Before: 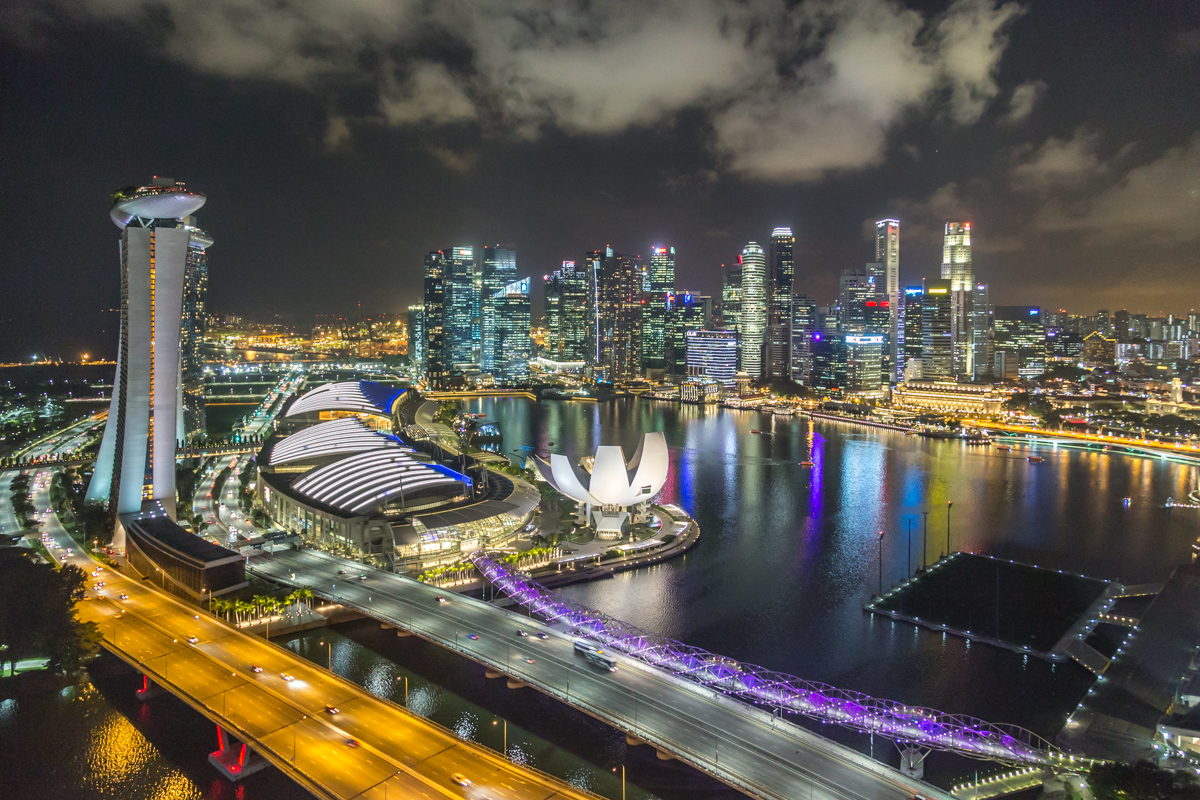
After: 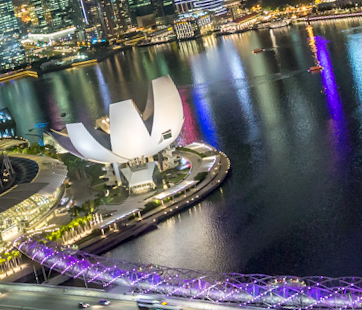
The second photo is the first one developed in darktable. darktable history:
exposure: black level correction 0.01, exposure 0.011 EV, compensate highlight preservation false
crop: left 40.878%, top 39.176%, right 25.993%, bottom 3.081%
rotate and perspective: rotation -14.8°, crop left 0.1, crop right 0.903, crop top 0.25, crop bottom 0.748
